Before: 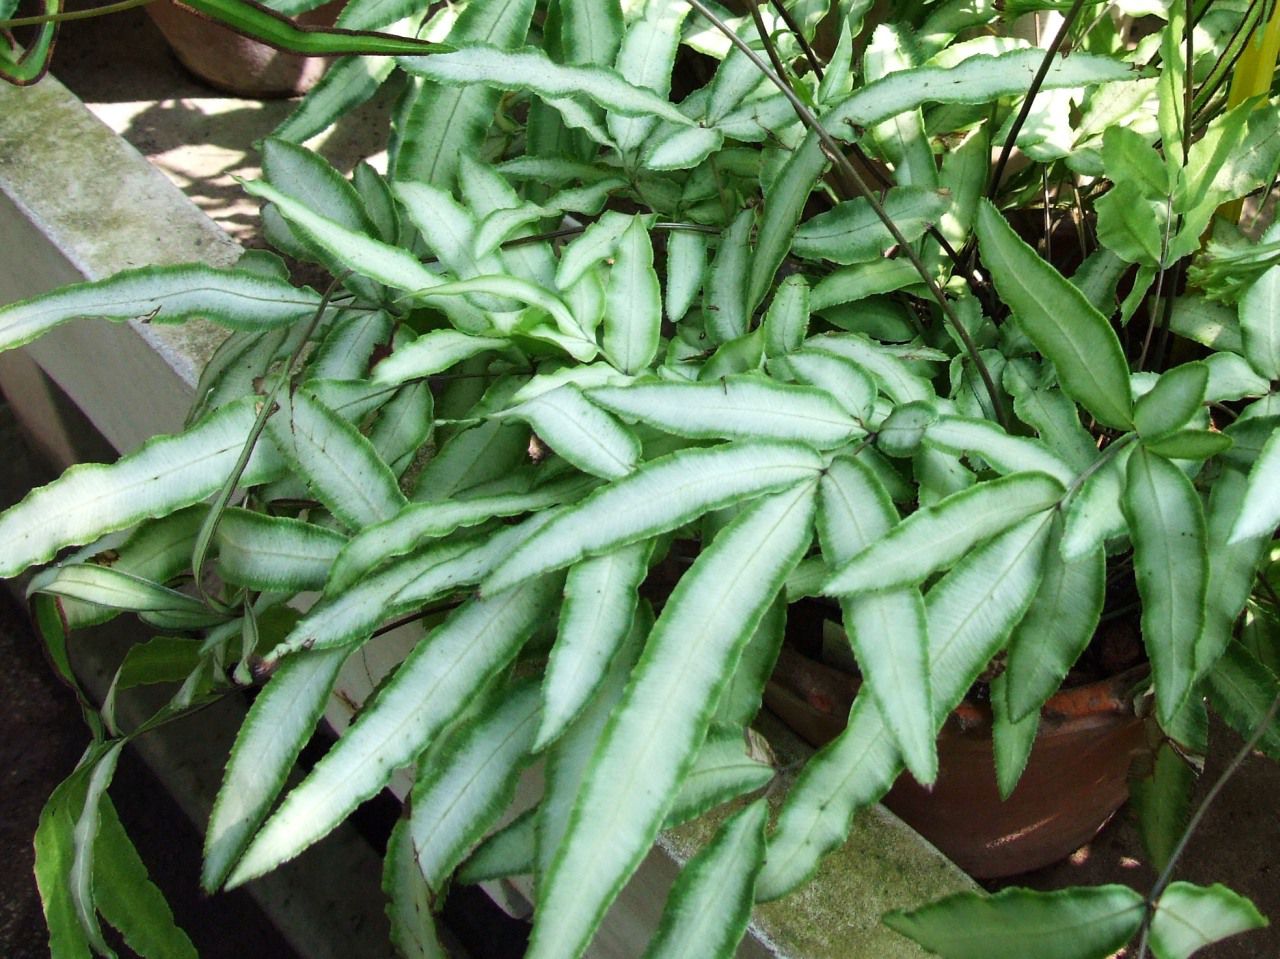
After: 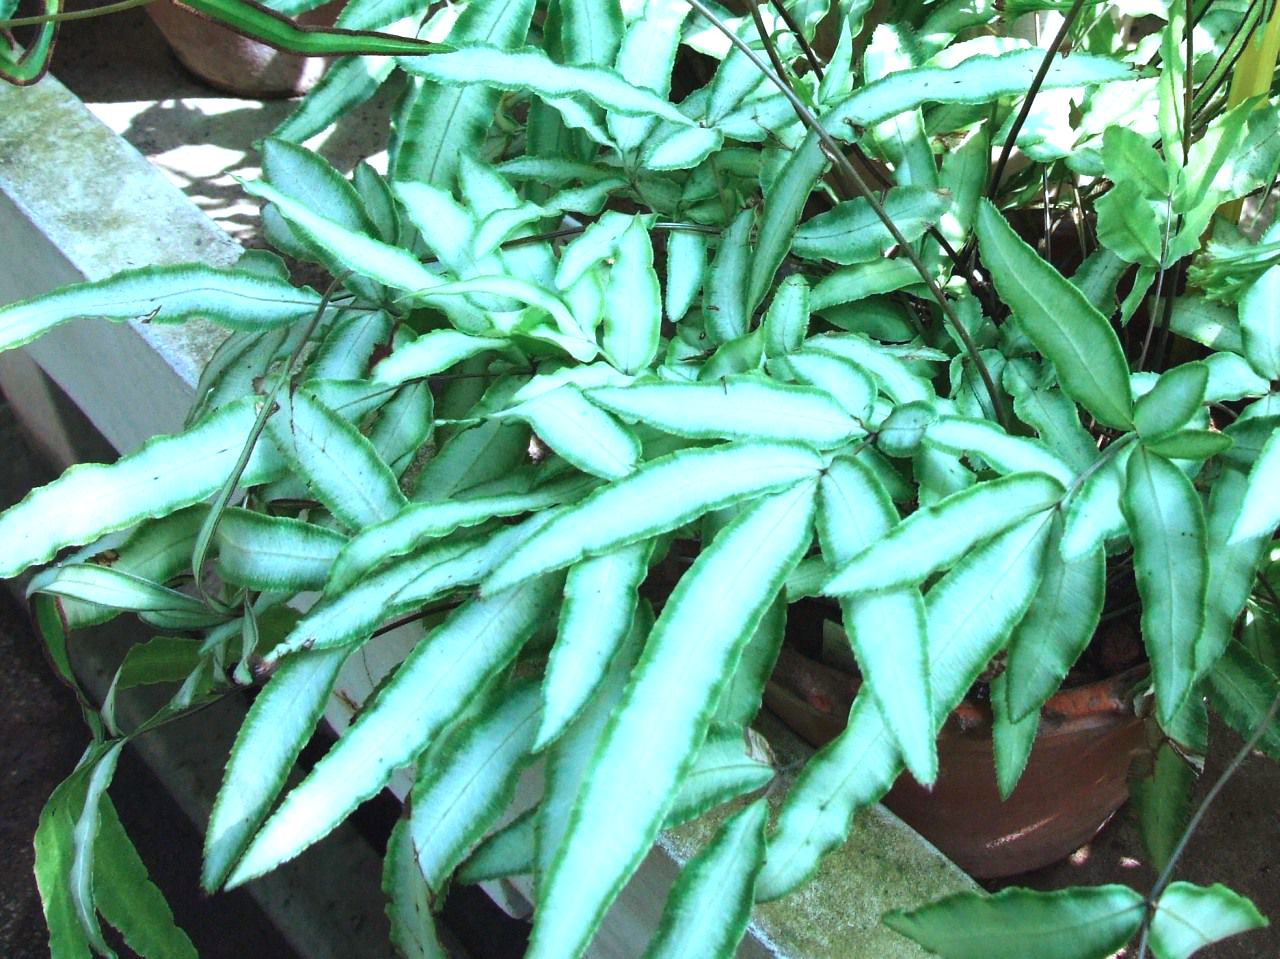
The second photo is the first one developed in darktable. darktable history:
exposure: black level correction -0.002, exposure 0.708 EV, compensate exposure bias true, compensate highlight preservation false
color correction: highlights a* -9.35, highlights b* -23.15
